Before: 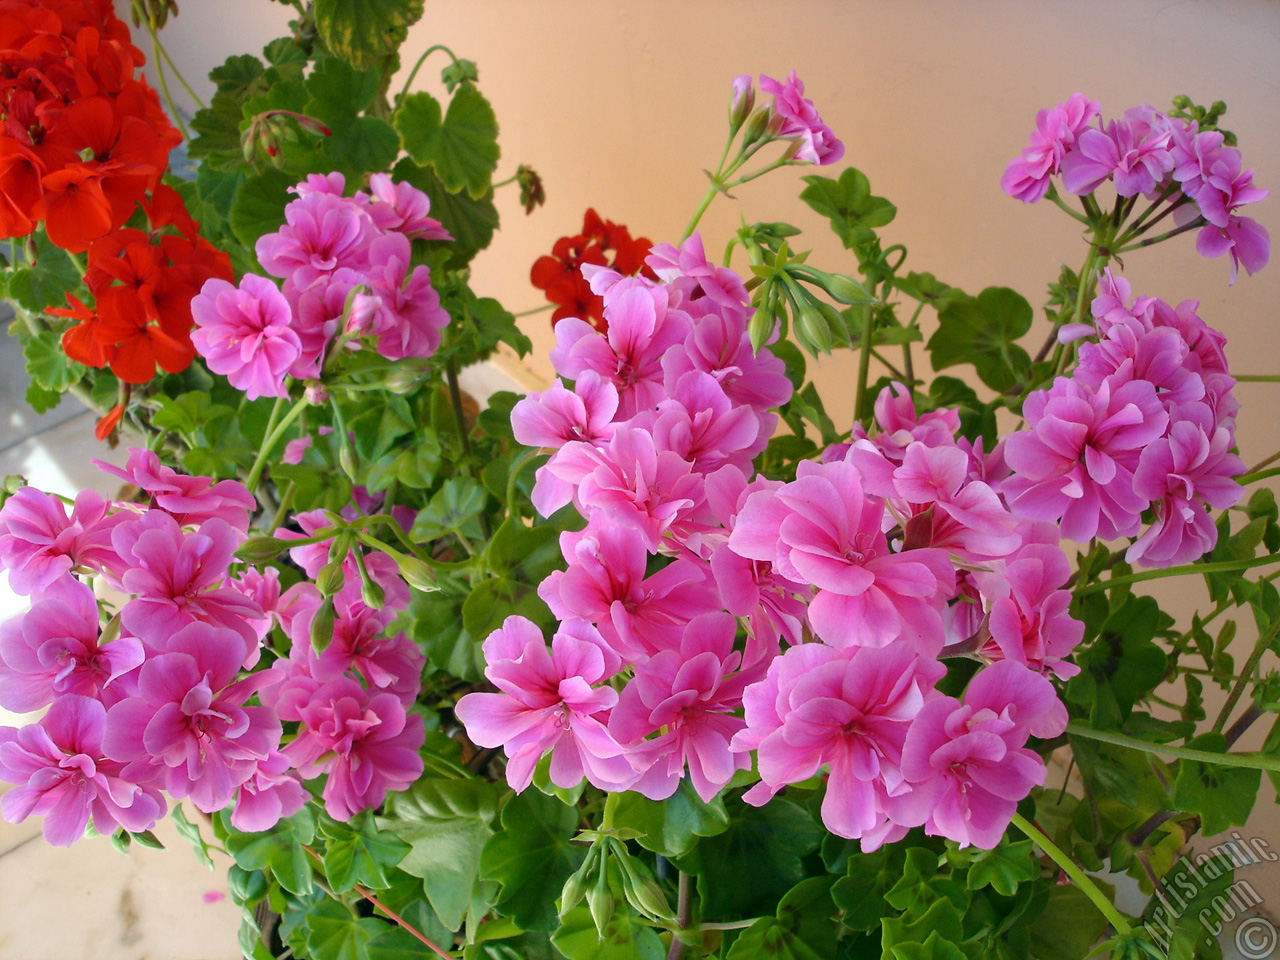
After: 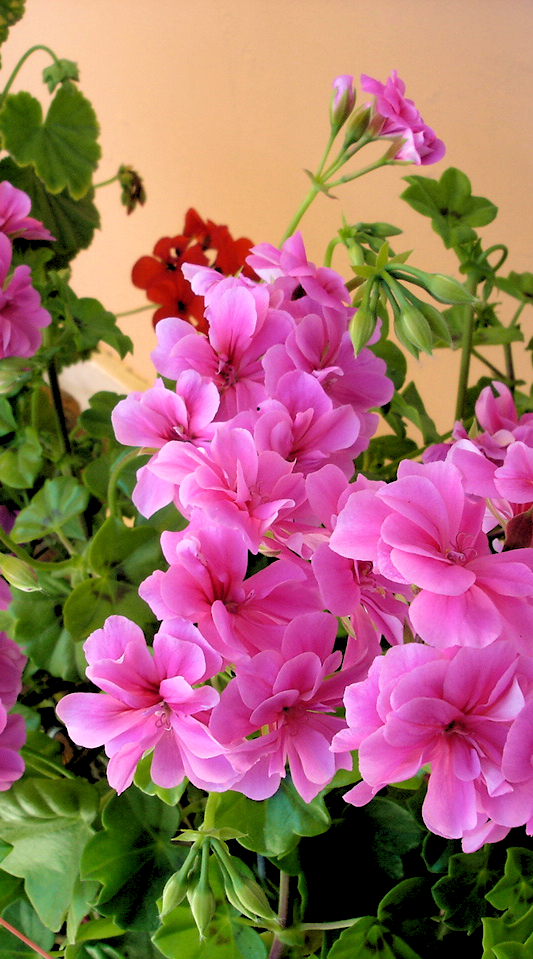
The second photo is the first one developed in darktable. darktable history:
rgb levels: levels [[0.029, 0.461, 0.922], [0, 0.5, 1], [0, 0.5, 1]]
crop: left 31.229%, right 27.105%
velvia: on, module defaults
